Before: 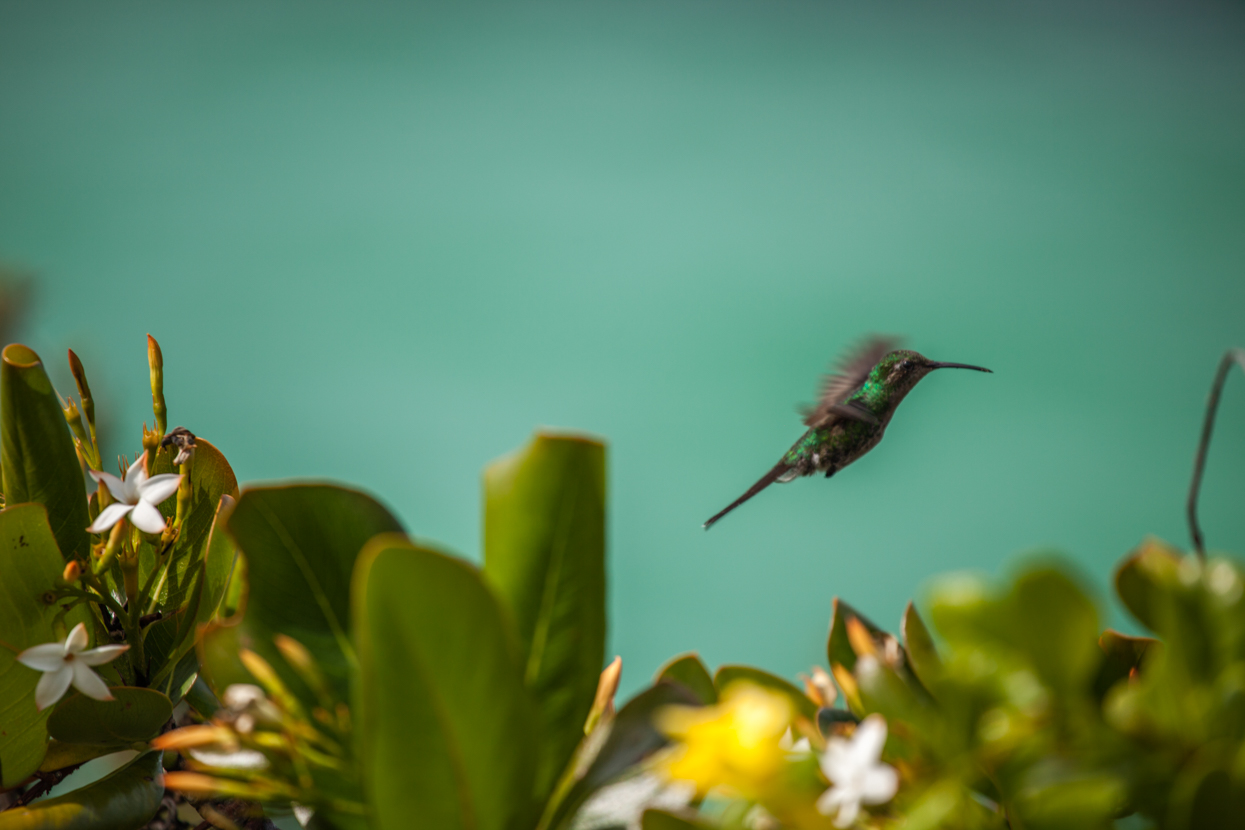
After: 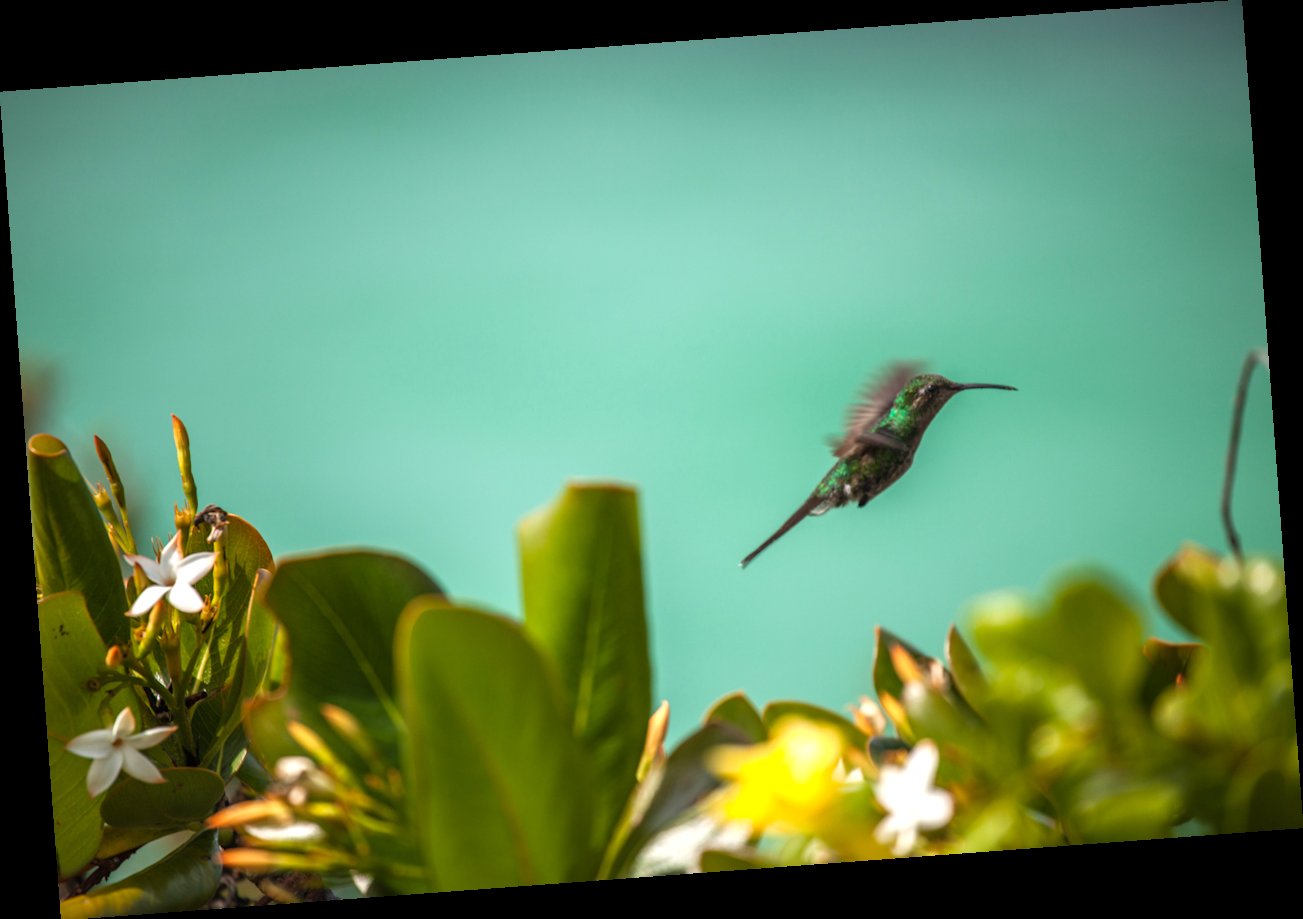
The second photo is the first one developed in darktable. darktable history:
exposure: exposure 0.636 EV, compensate highlight preservation false
rotate and perspective: rotation -4.25°, automatic cropping off
